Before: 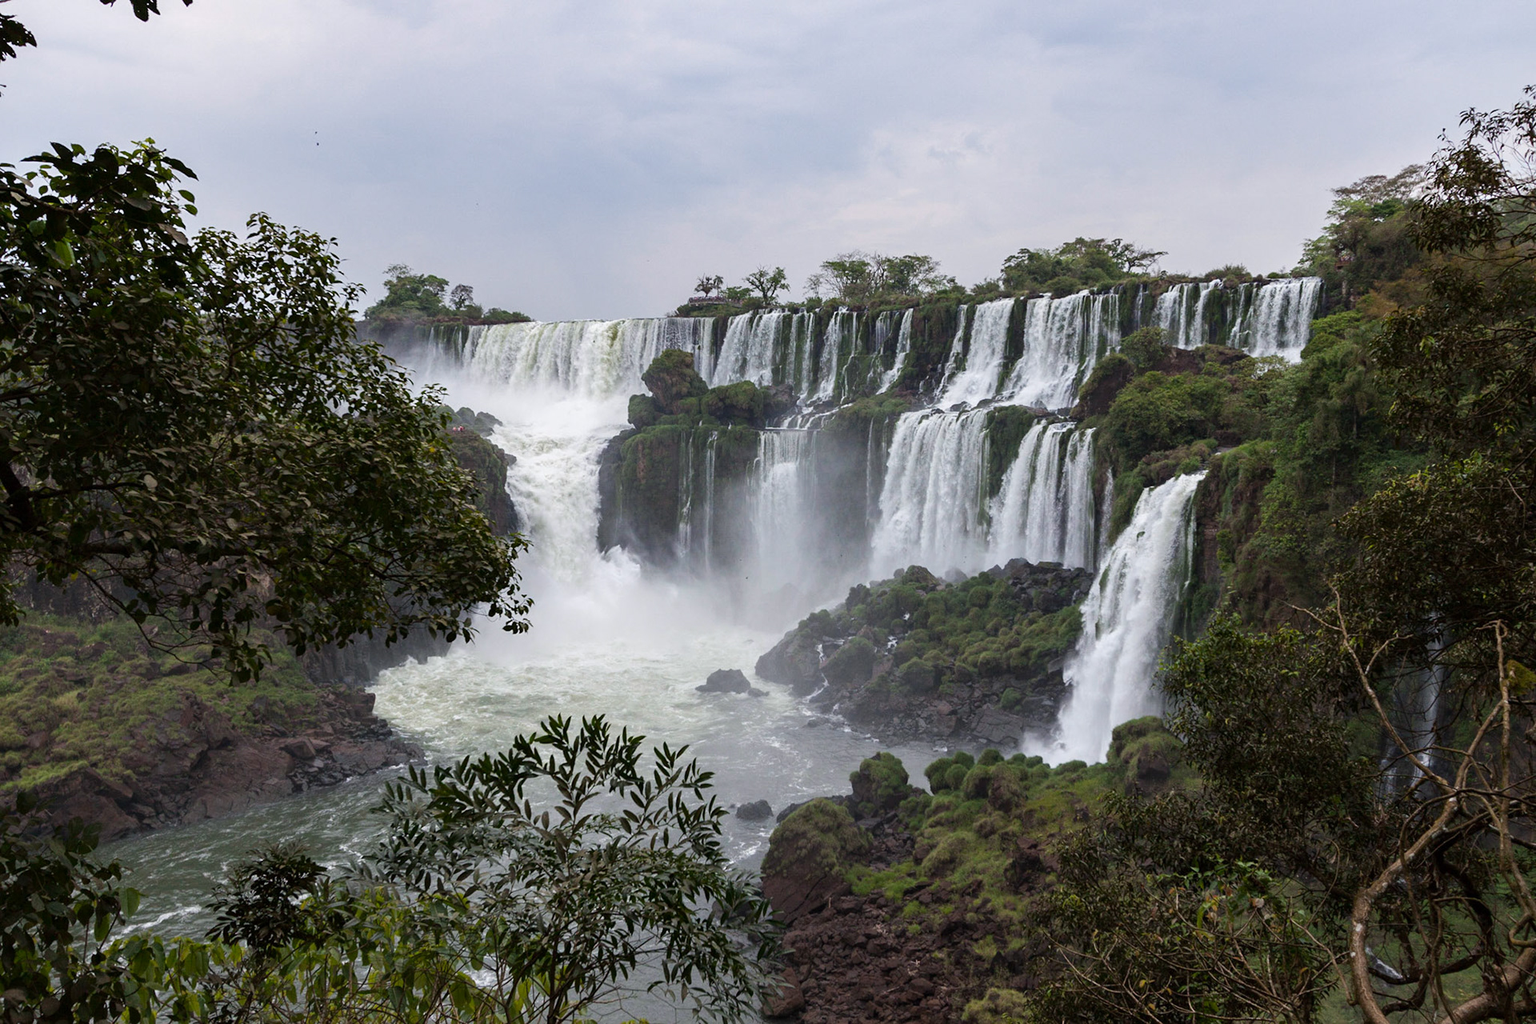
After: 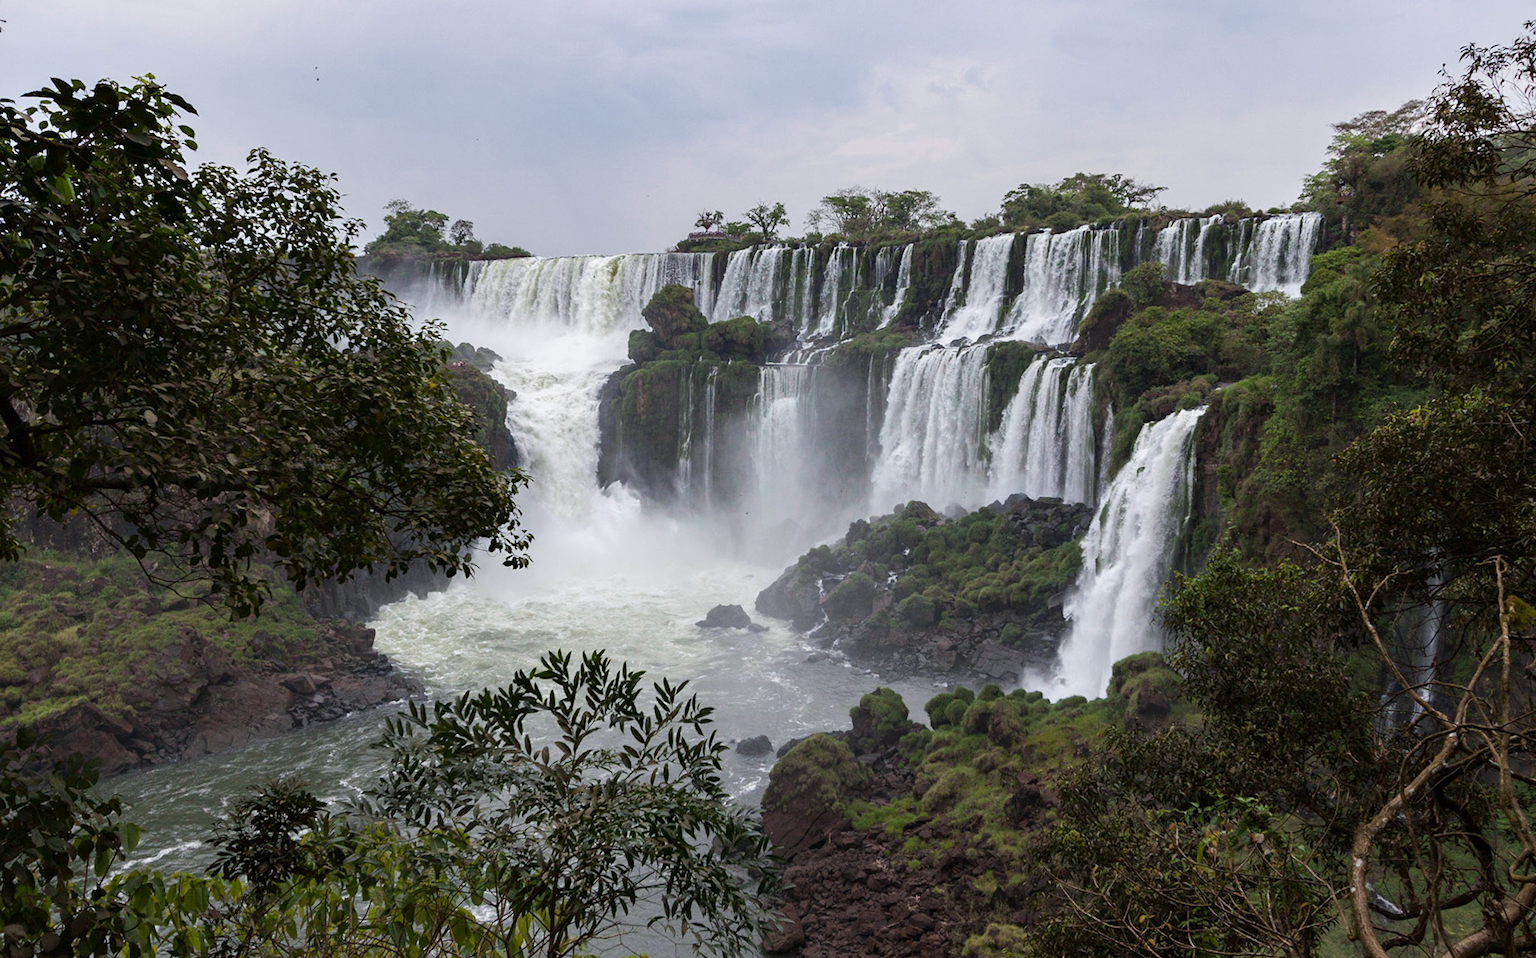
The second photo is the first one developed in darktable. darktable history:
crop and rotate: top 6.392%
